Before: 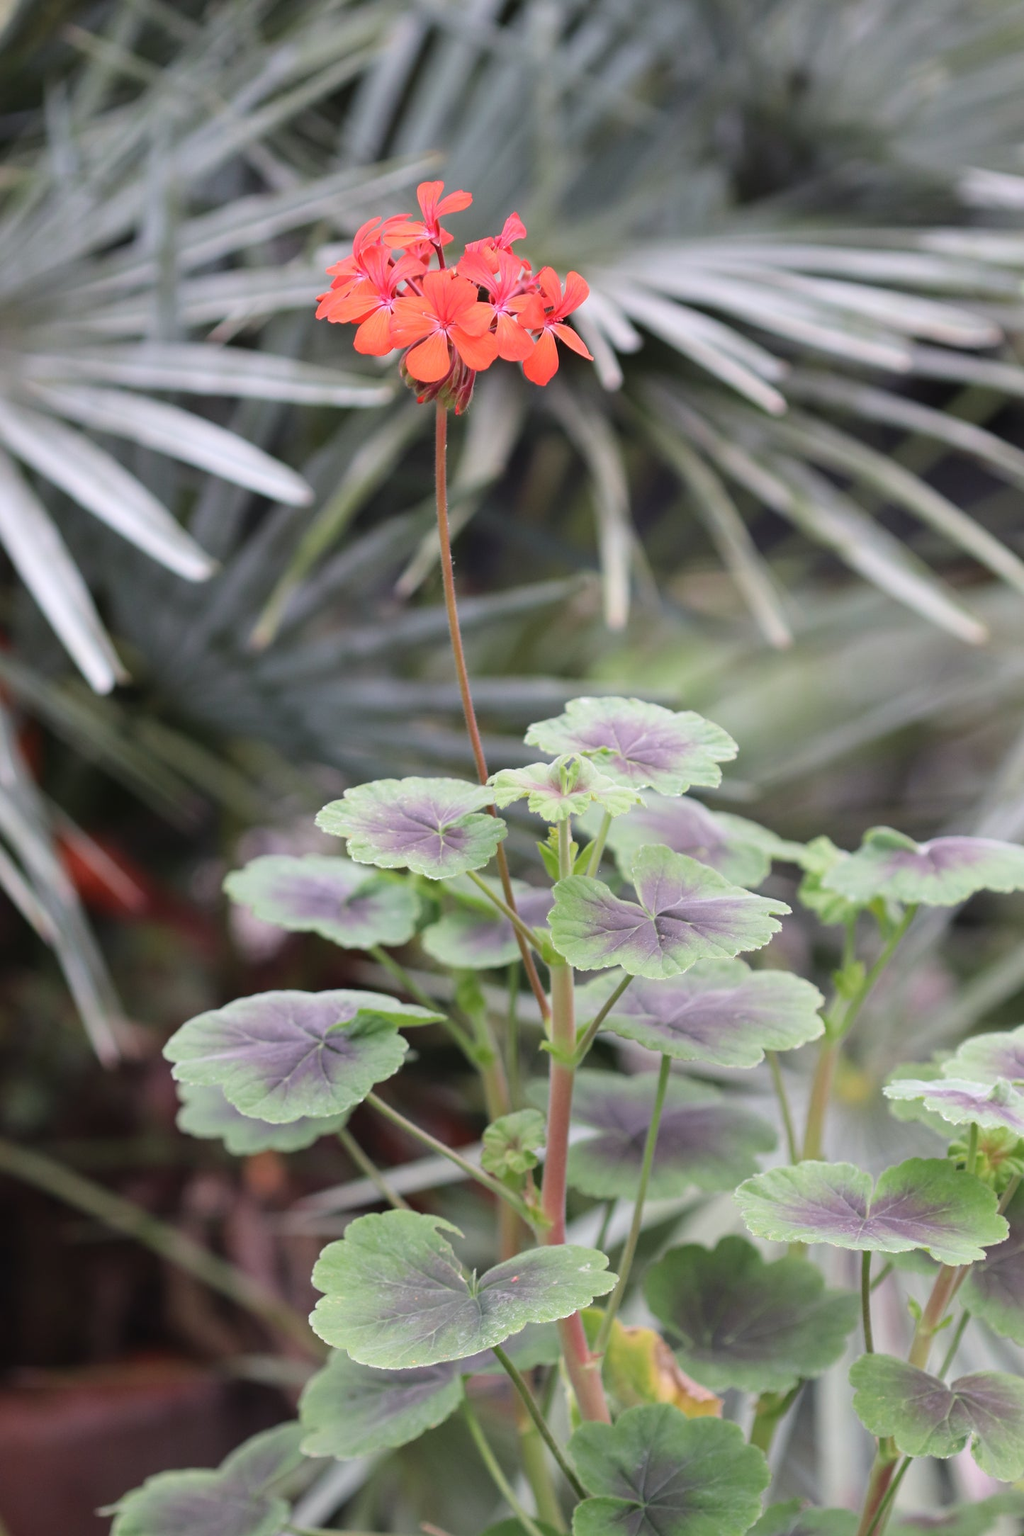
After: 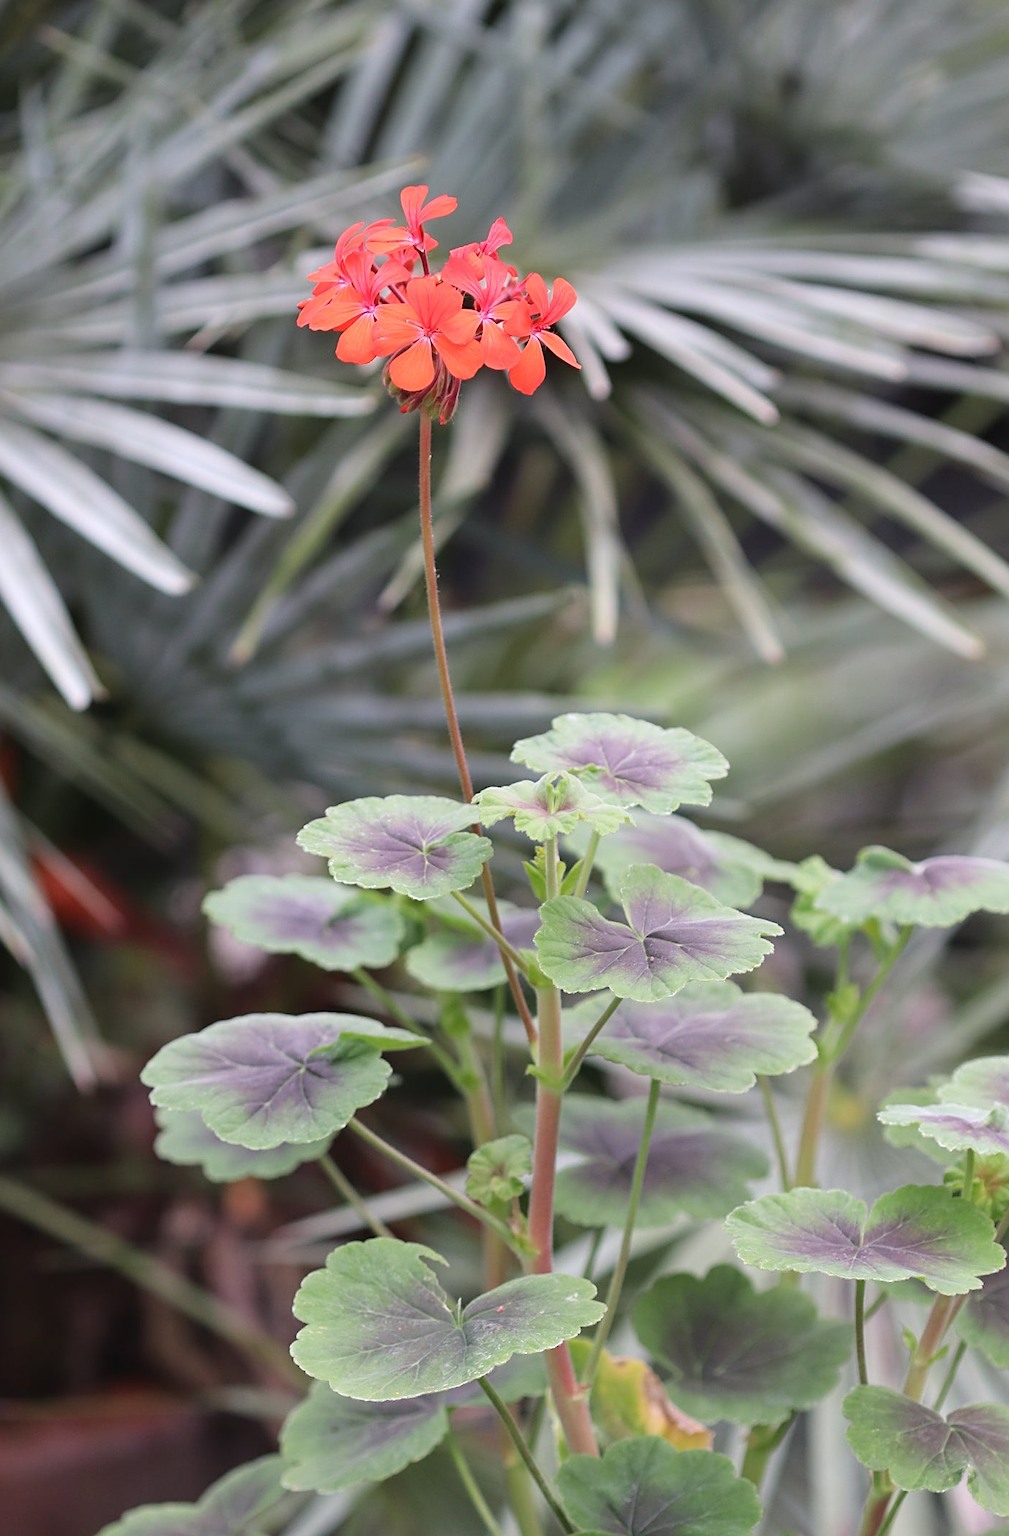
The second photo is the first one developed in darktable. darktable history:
sharpen: on, module defaults
crop and rotate: left 2.536%, right 1.107%, bottom 2.246%
